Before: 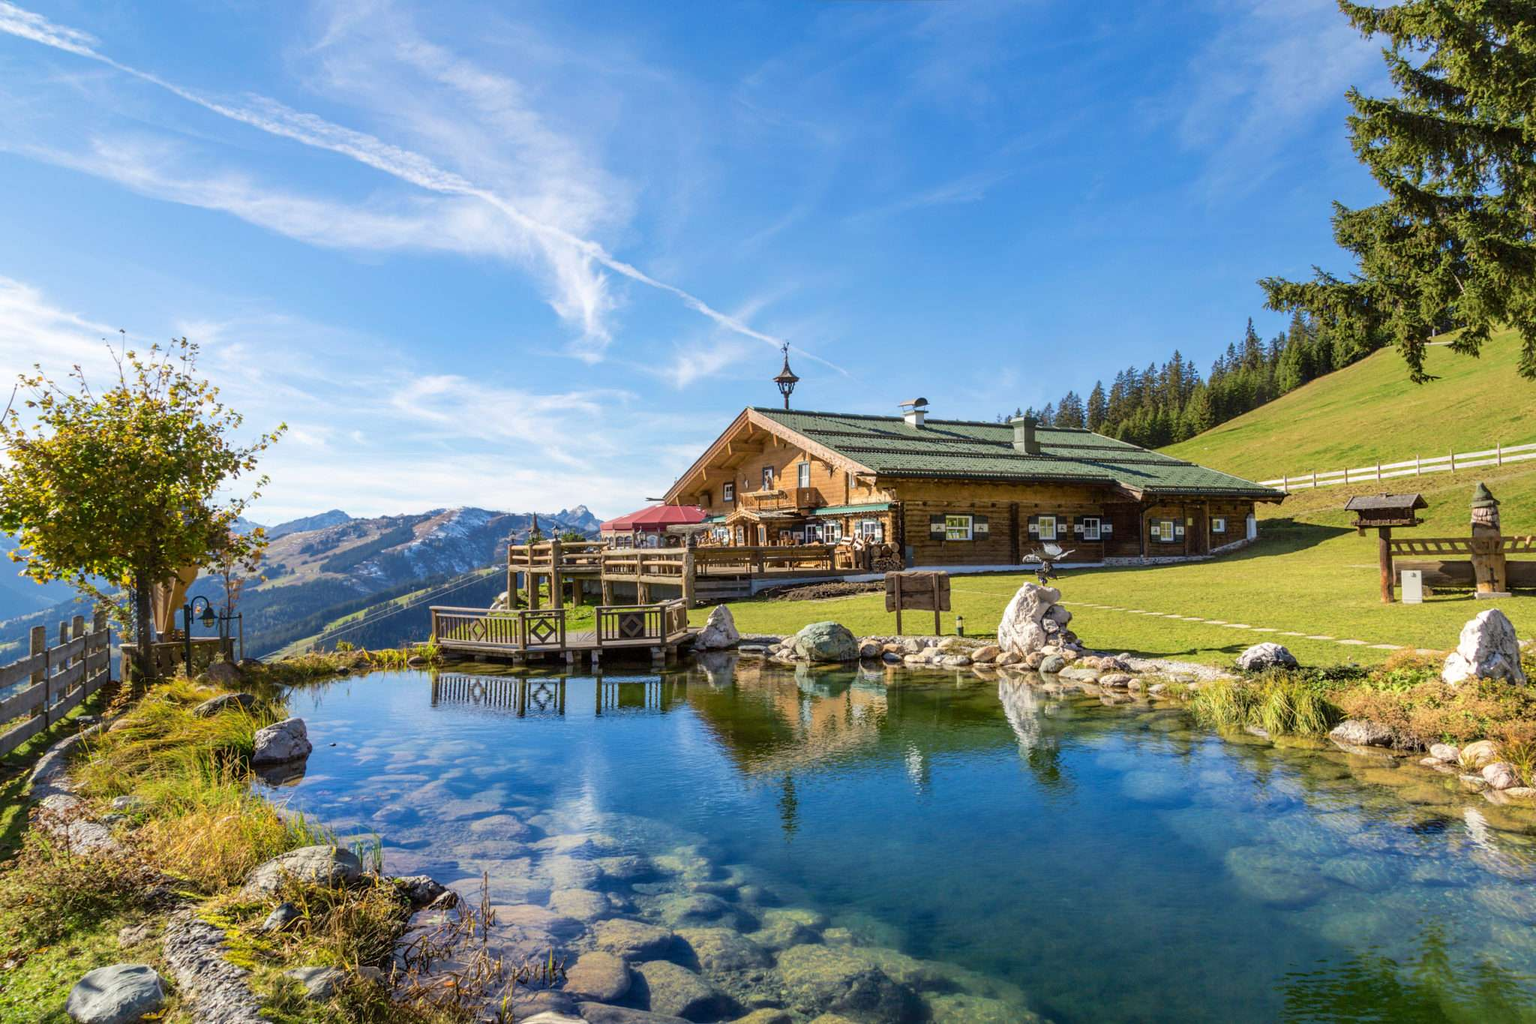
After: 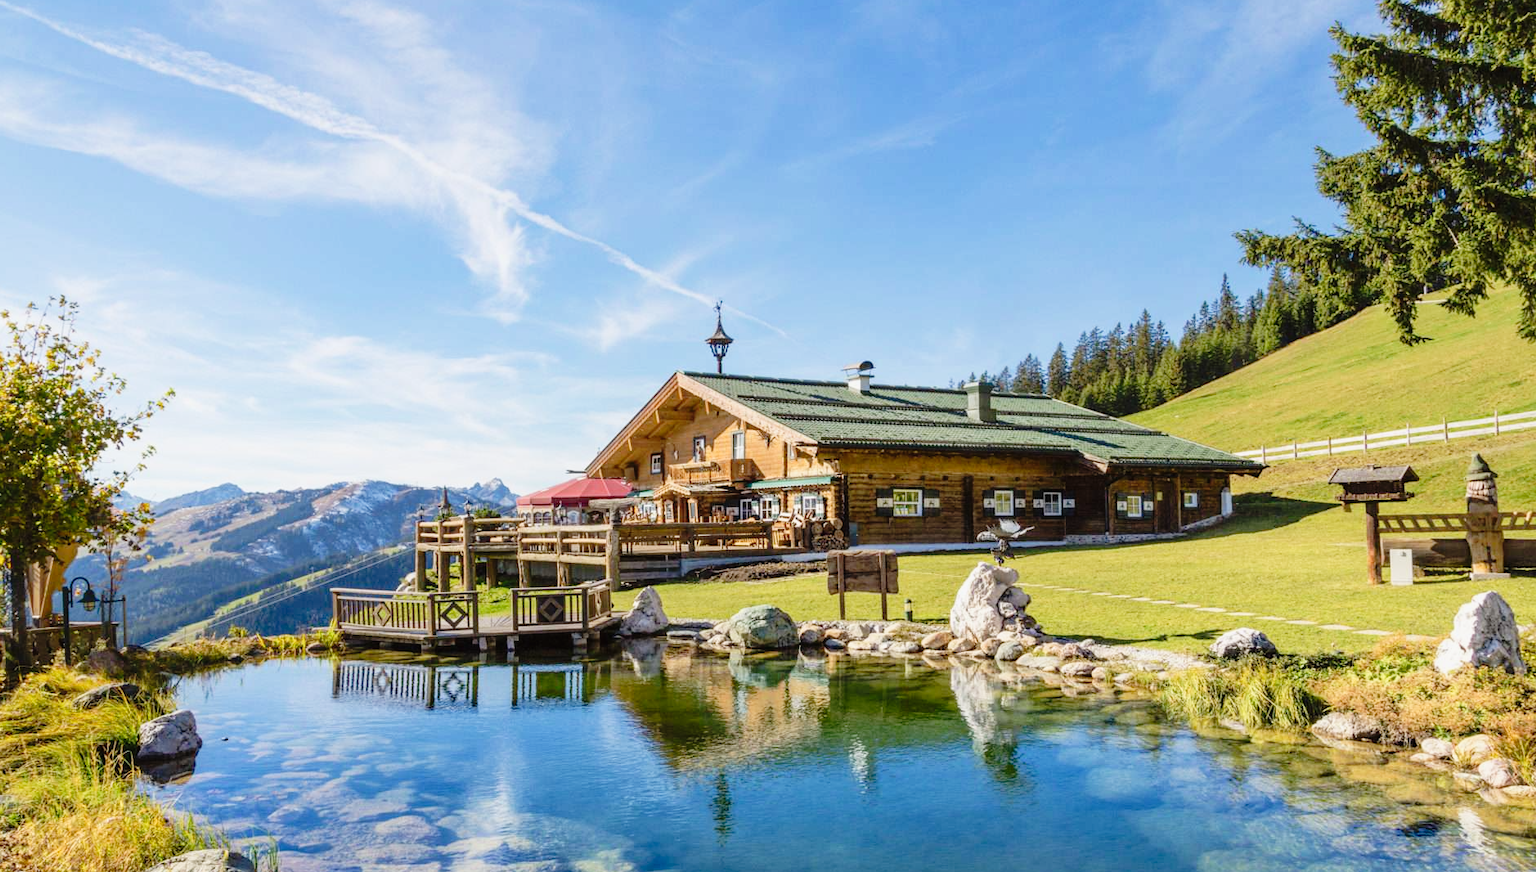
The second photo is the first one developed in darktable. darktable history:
tone curve: curves: ch0 [(0, 0.013) (0.137, 0.121) (0.326, 0.386) (0.489, 0.573) (0.663, 0.749) (0.854, 0.897) (1, 0.974)]; ch1 [(0, 0) (0.366, 0.367) (0.475, 0.453) (0.494, 0.493) (0.504, 0.497) (0.544, 0.579) (0.562, 0.619) (0.622, 0.694) (1, 1)]; ch2 [(0, 0) (0.333, 0.346) (0.375, 0.375) (0.424, 0.43) (0.476, 0.492) (0.502, 0.503) (0.533, 0.541) (0.572, 0.615) (0.605, 0.656) (0.641, 0.709) (1, 1)], preserve colors none
crop: left 8.275%, top 6.57%, bottom 15.201%
